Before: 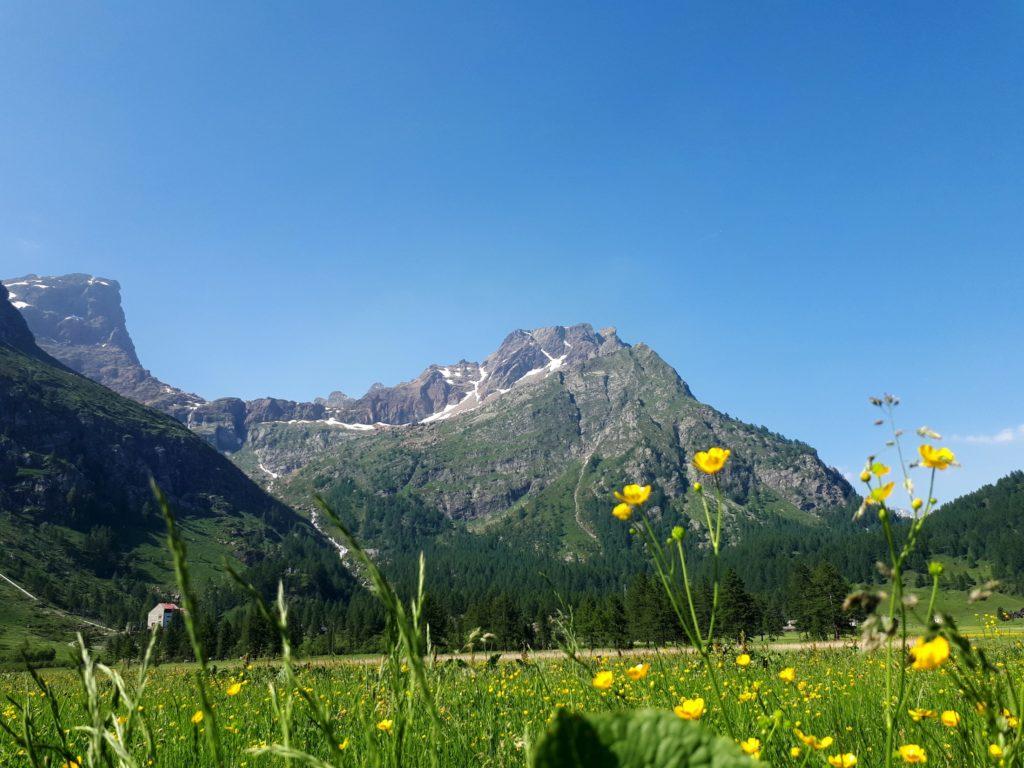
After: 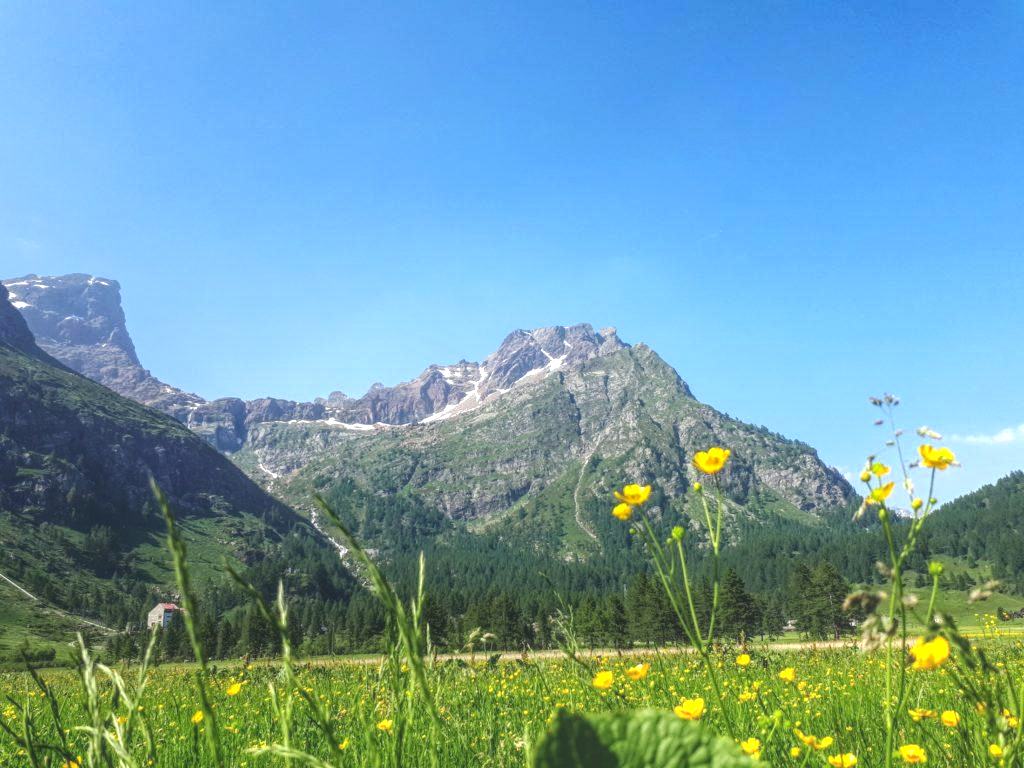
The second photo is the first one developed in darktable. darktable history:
contrast equalizer: octaves 7, y [[0.6 ×6], [0.55 ×6], [0 ×6], [0 ×6], [0 ×6]], mix -0.298
exposure: black level correction -0.005, exposure 0.623 EV, compensate highlight preservation false
local contrast: highlights 66%, shadows 33%, detail 167%, midtone range 0.2
